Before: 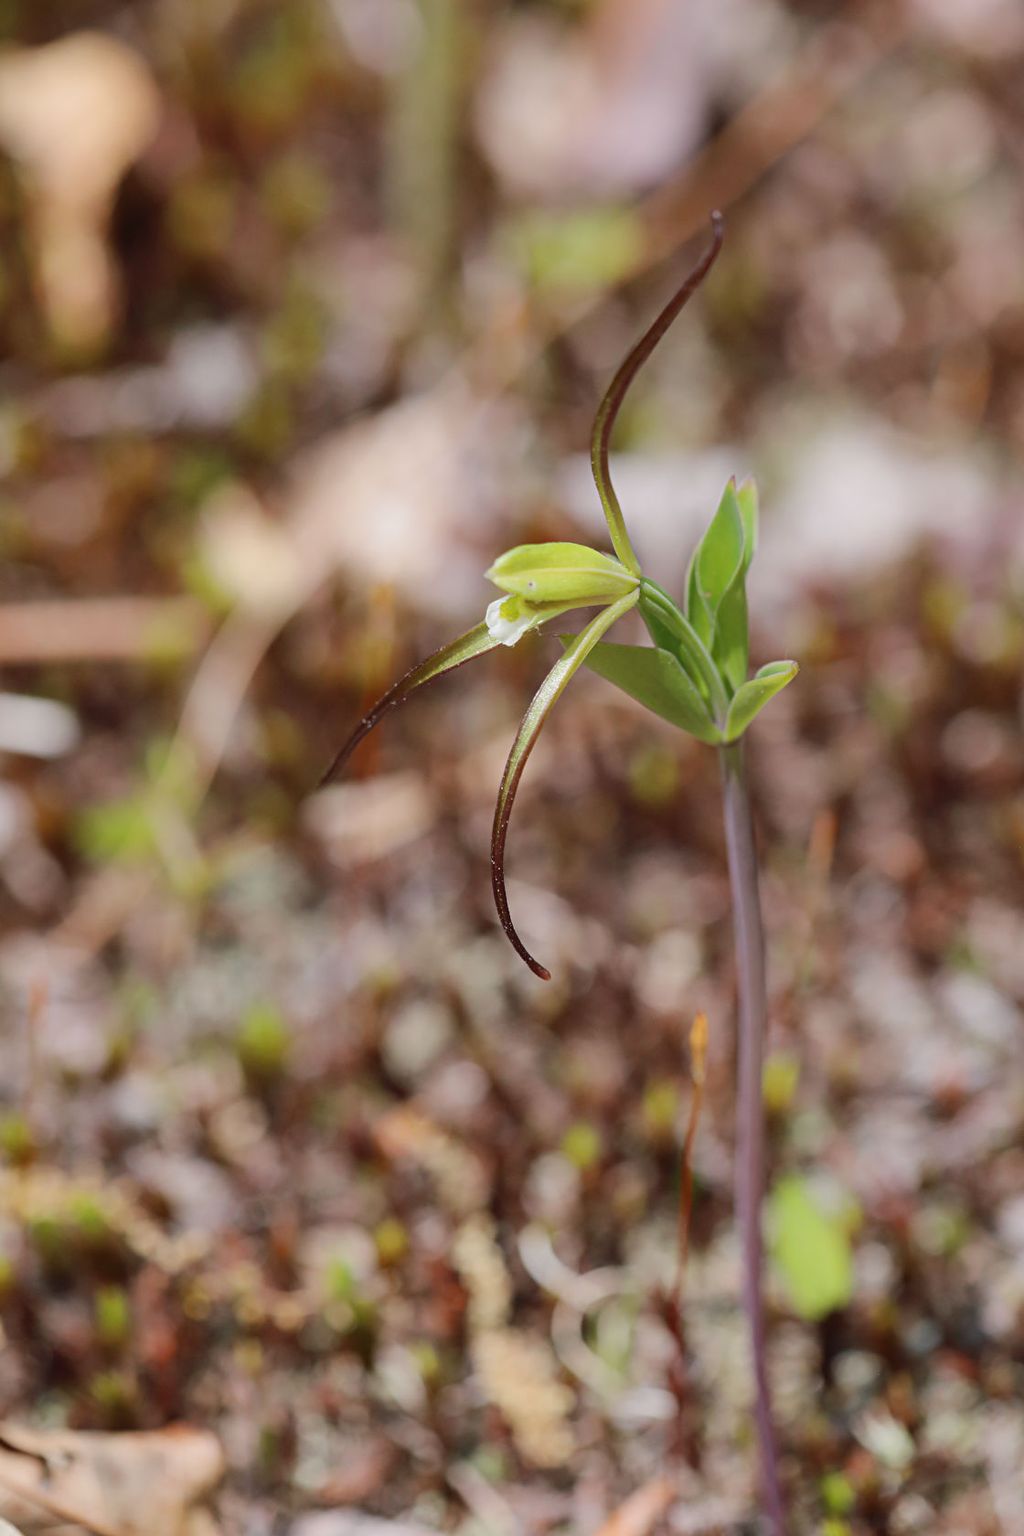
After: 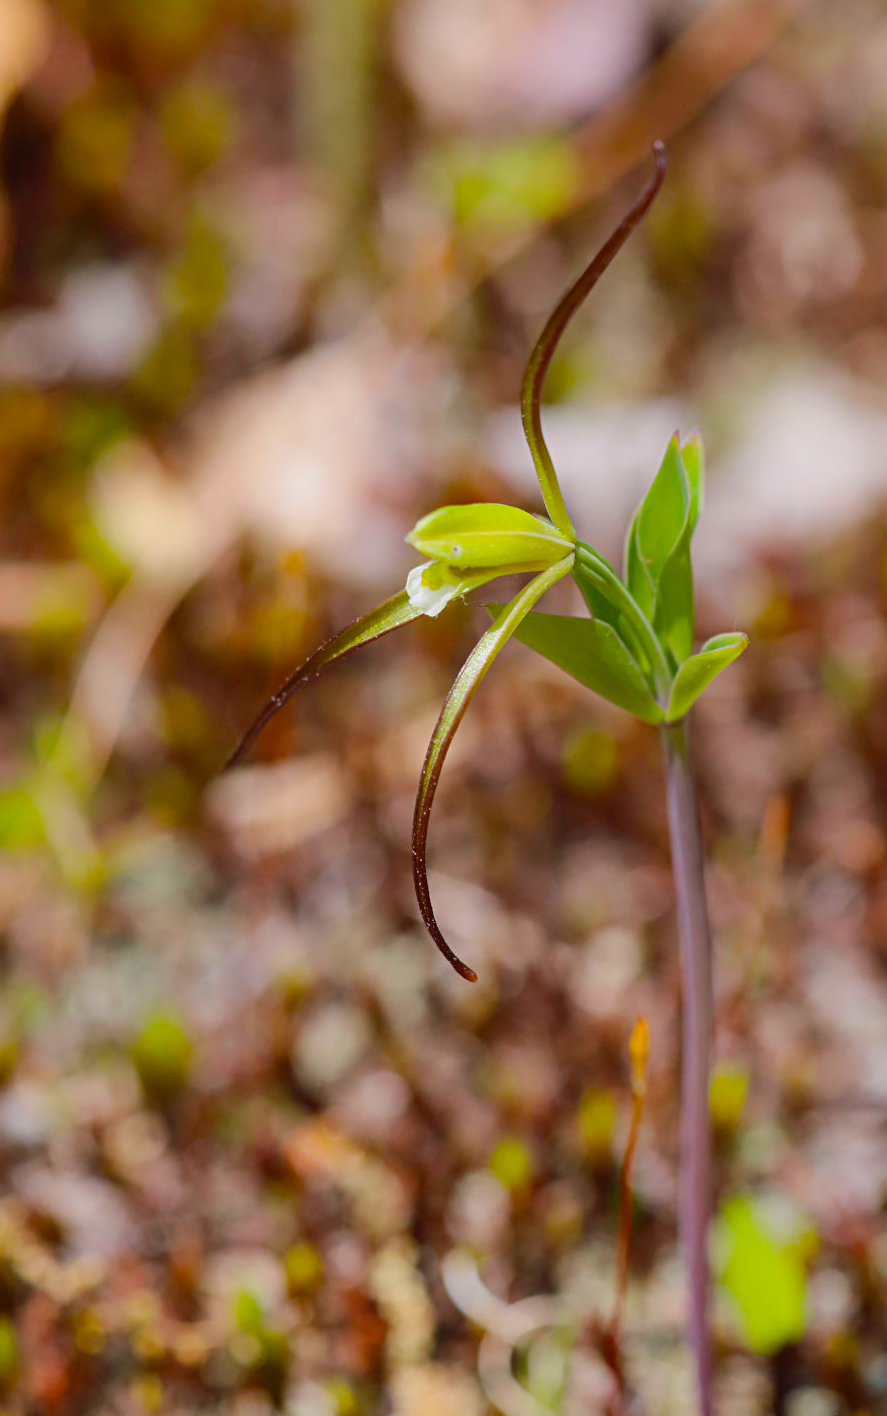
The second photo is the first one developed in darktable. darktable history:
color balance rgb: linear chroma grading › global chroma 15%, perceptual saturation grading › global saturation 30%
crop: left 11.225%, top 5.381%, right 9.565%, bottom 10.314%
